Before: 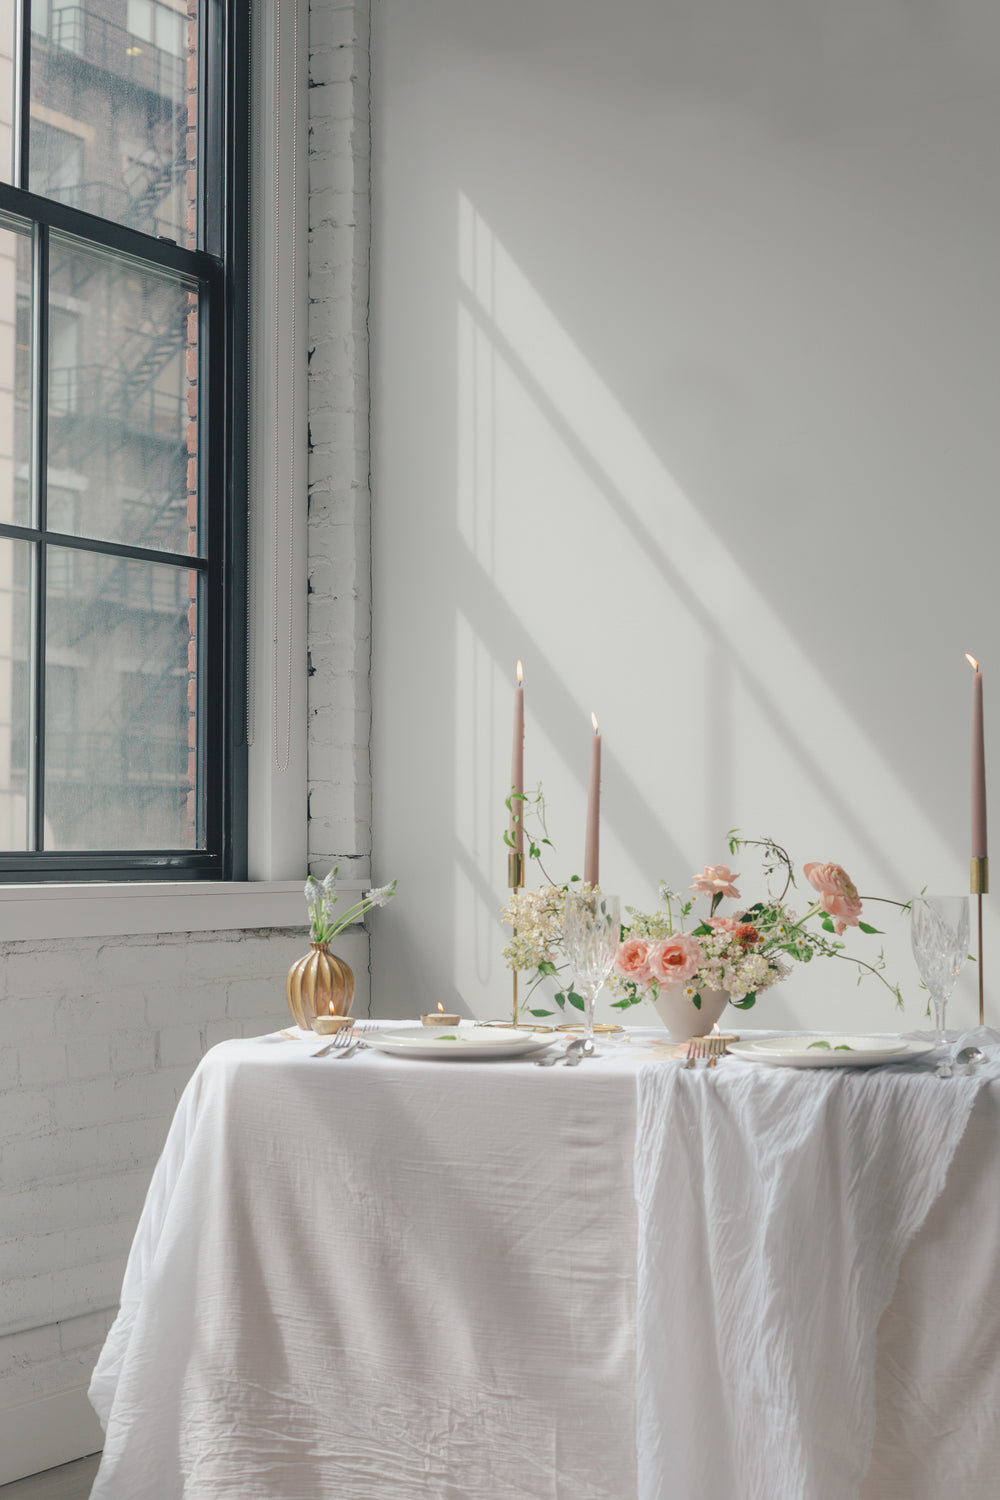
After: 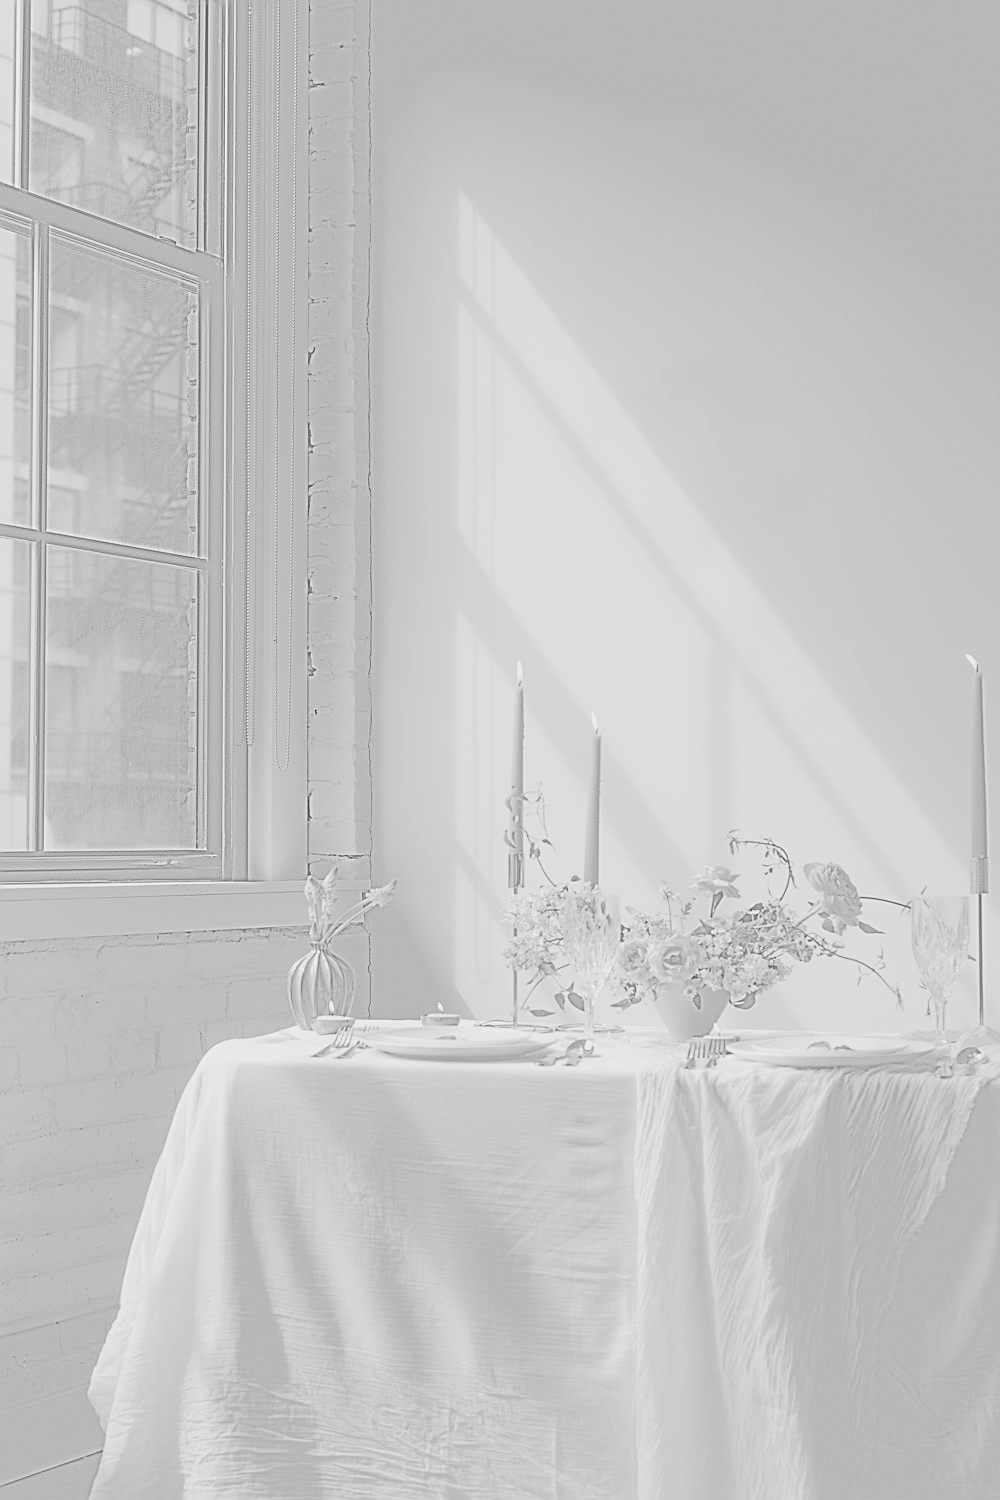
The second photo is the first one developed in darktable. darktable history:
rgb curve: curves: ch0 [(0, 0) (0.21, 0.15) (0.24, 0.21) (0.5, 0.75) (0.75, 0.96) (0.89, 0.99) (1, 1)]; ch1 [(0, 0.02) (0.21, 0.13) (0.25, 0.2) (0.5, 0.67) (0.75, 0.9) (0.89, 0.97) (1, 1)]; ch2 [(0, 0.02) (0.21, 0.13) (0.25, 0.2) (0.5, 0.67) (0.75, 0.9) (0.89, 0.97) (1, 1)], compensate middle gray true
exposure: black level correction 0, exposure 1.741 EV, compensate exposure bias true, compensate highlight preservation false
highpass: sharpness 5.84%, contrast boost 8.44%
sharpen: on, module defaults
